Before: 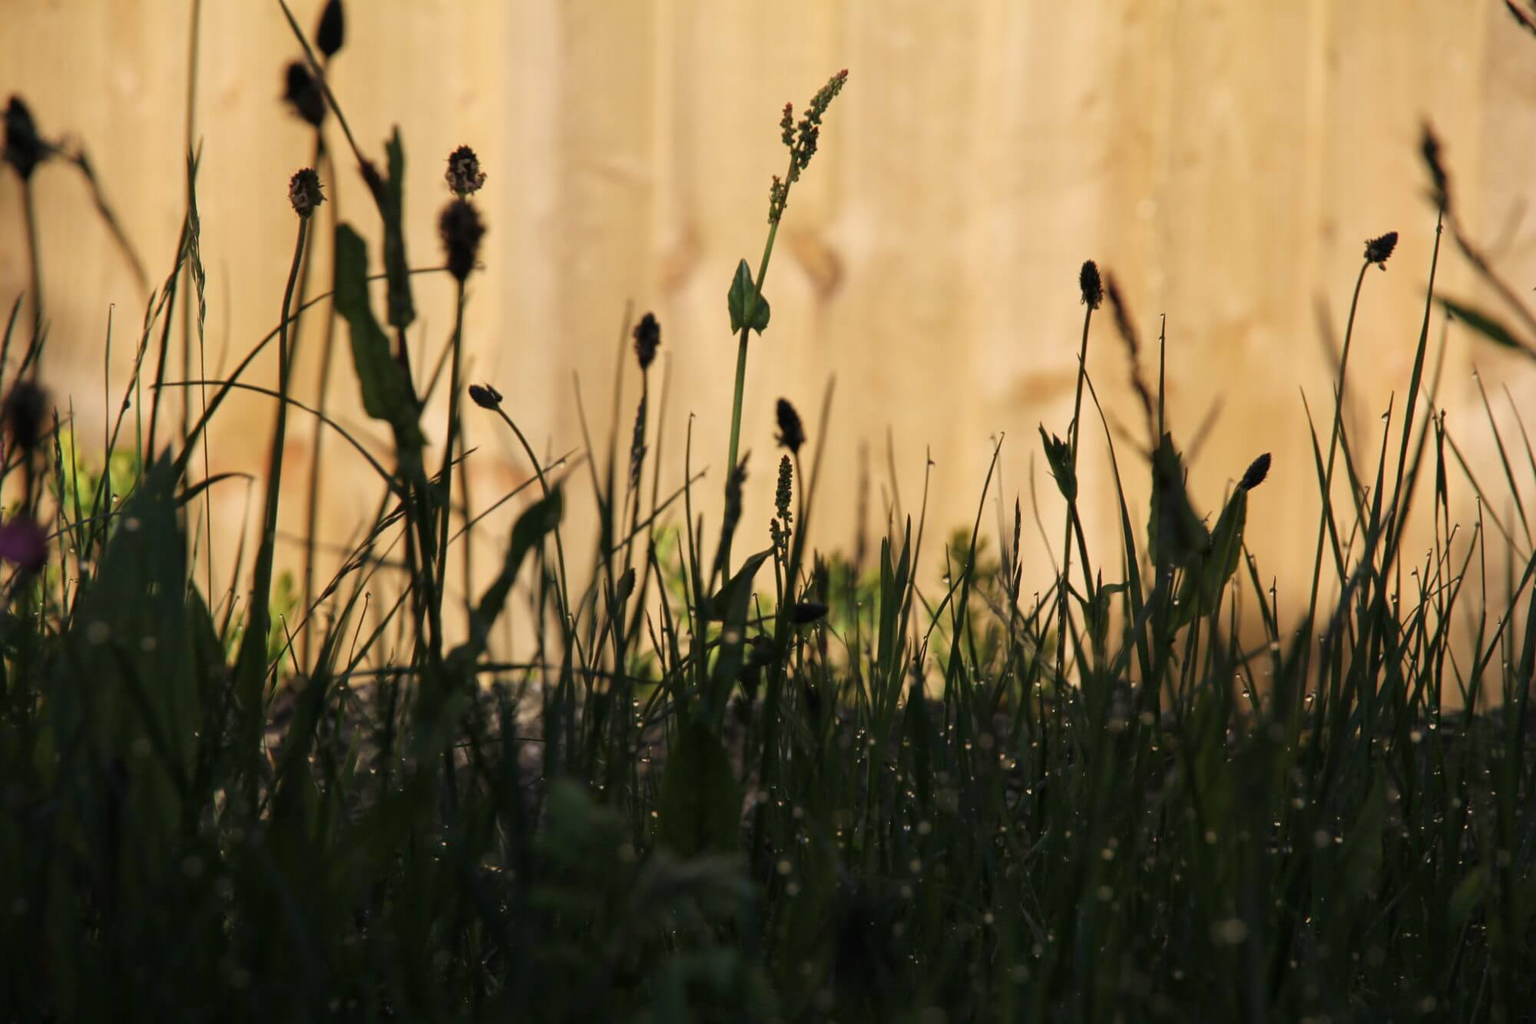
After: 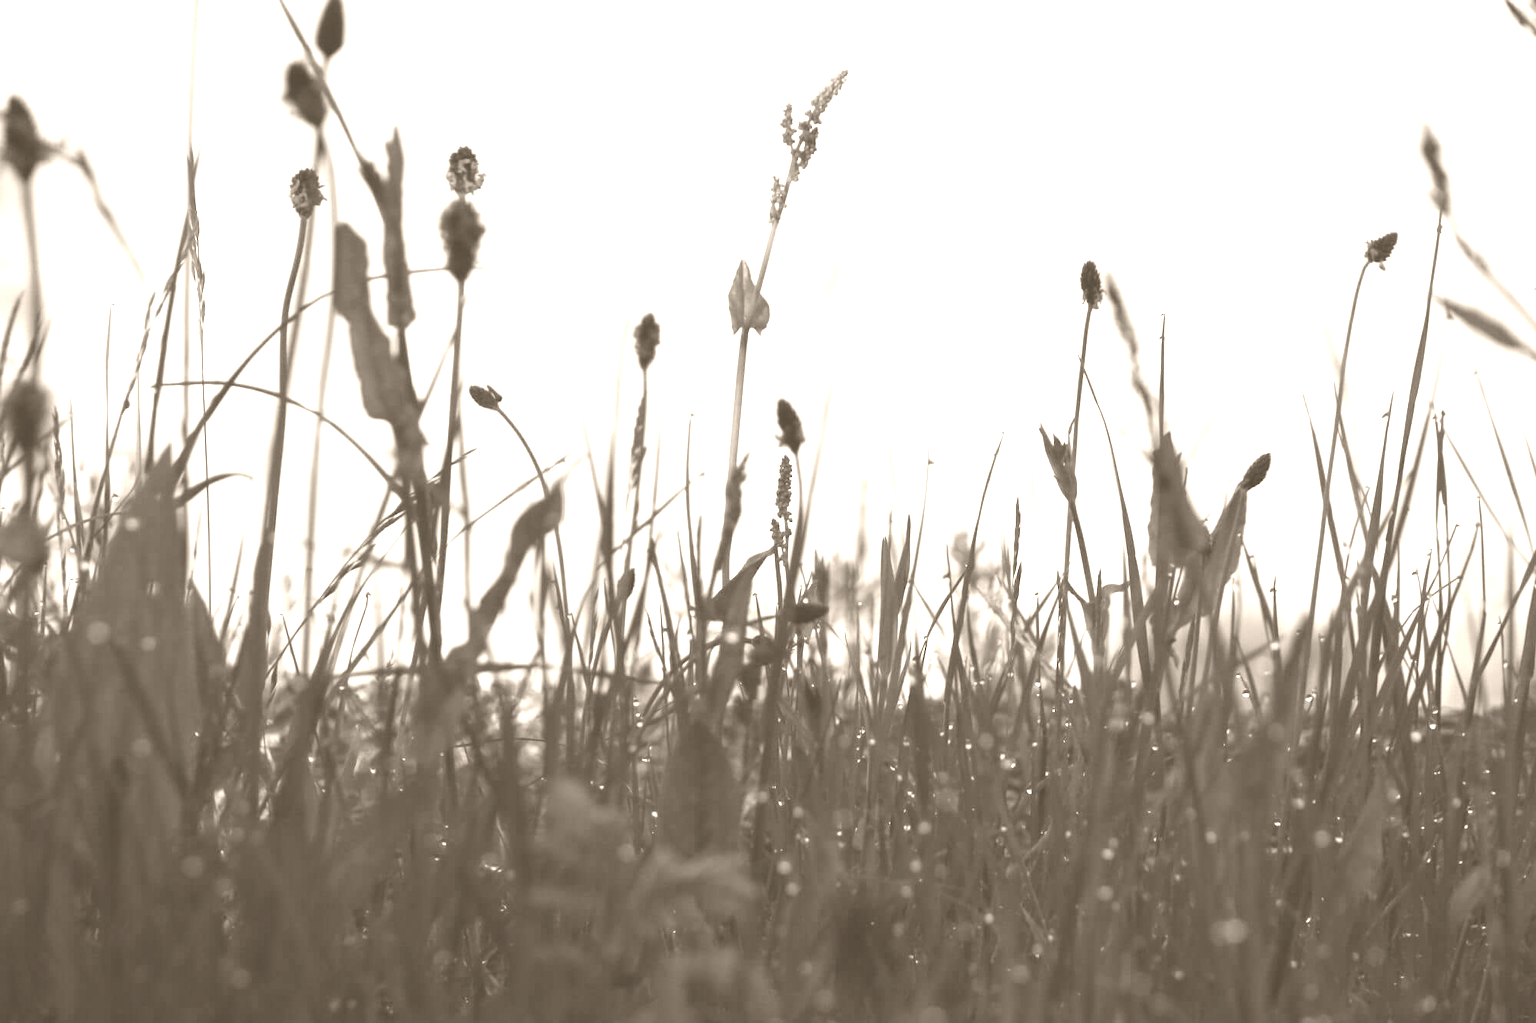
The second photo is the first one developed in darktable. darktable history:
colorize: hue 34.49°, saturation 35.33%, source mix 100%, version 1
exposure: black level correction 0, exposure 1 EV, compensate exposure bias true, compensate highlight preservation false
